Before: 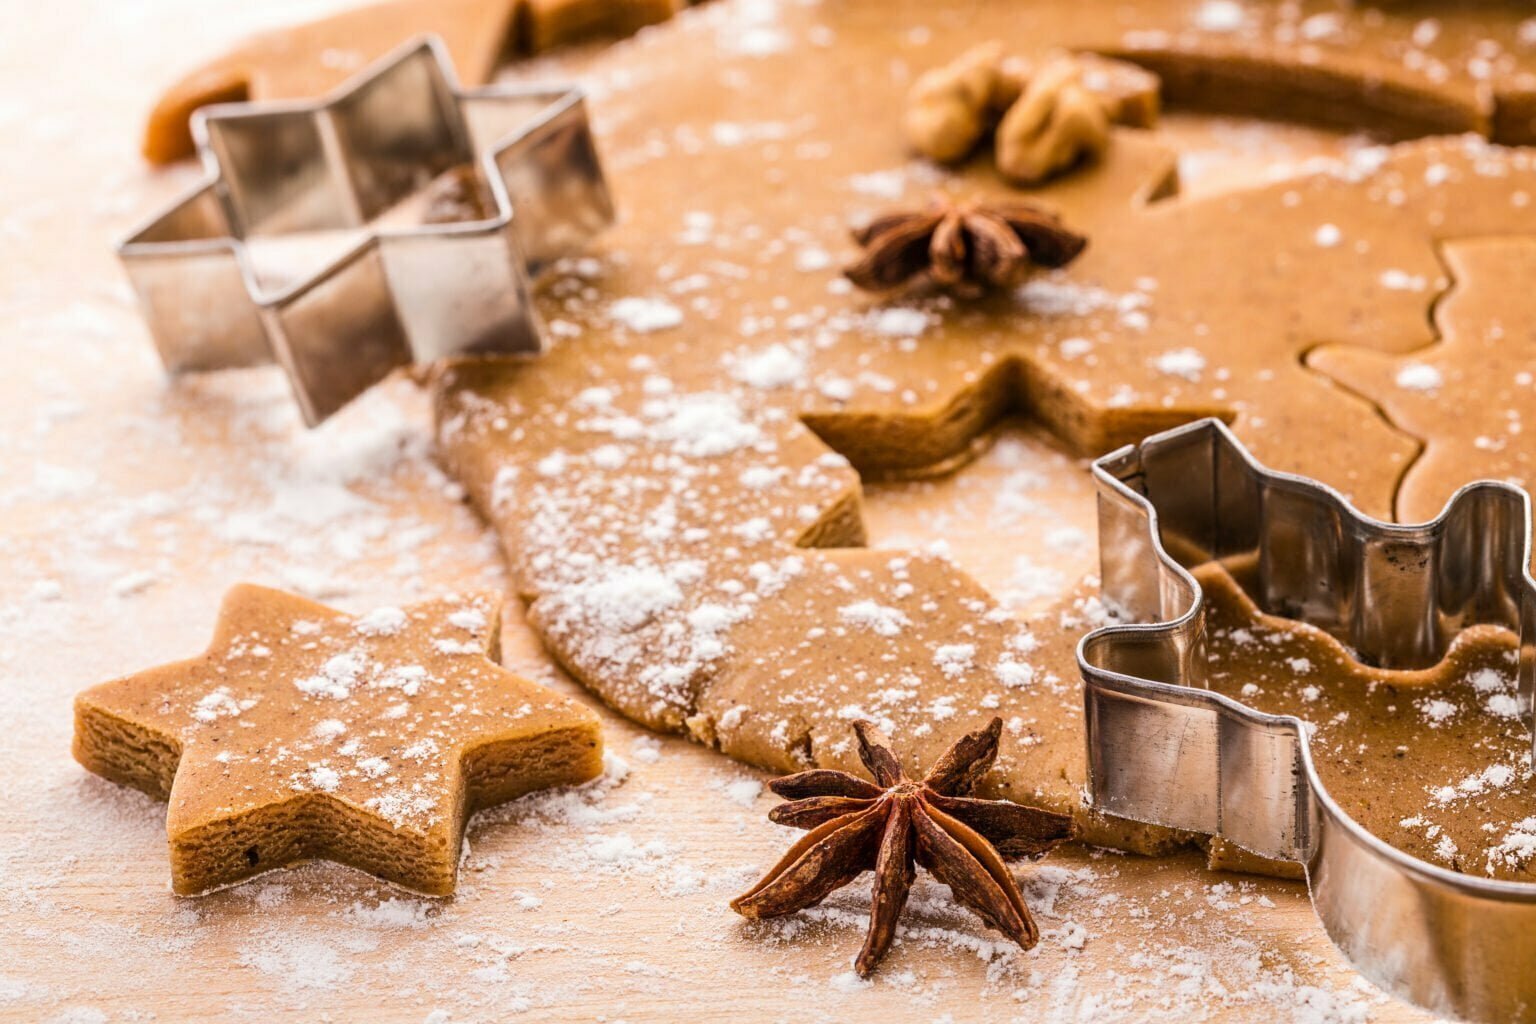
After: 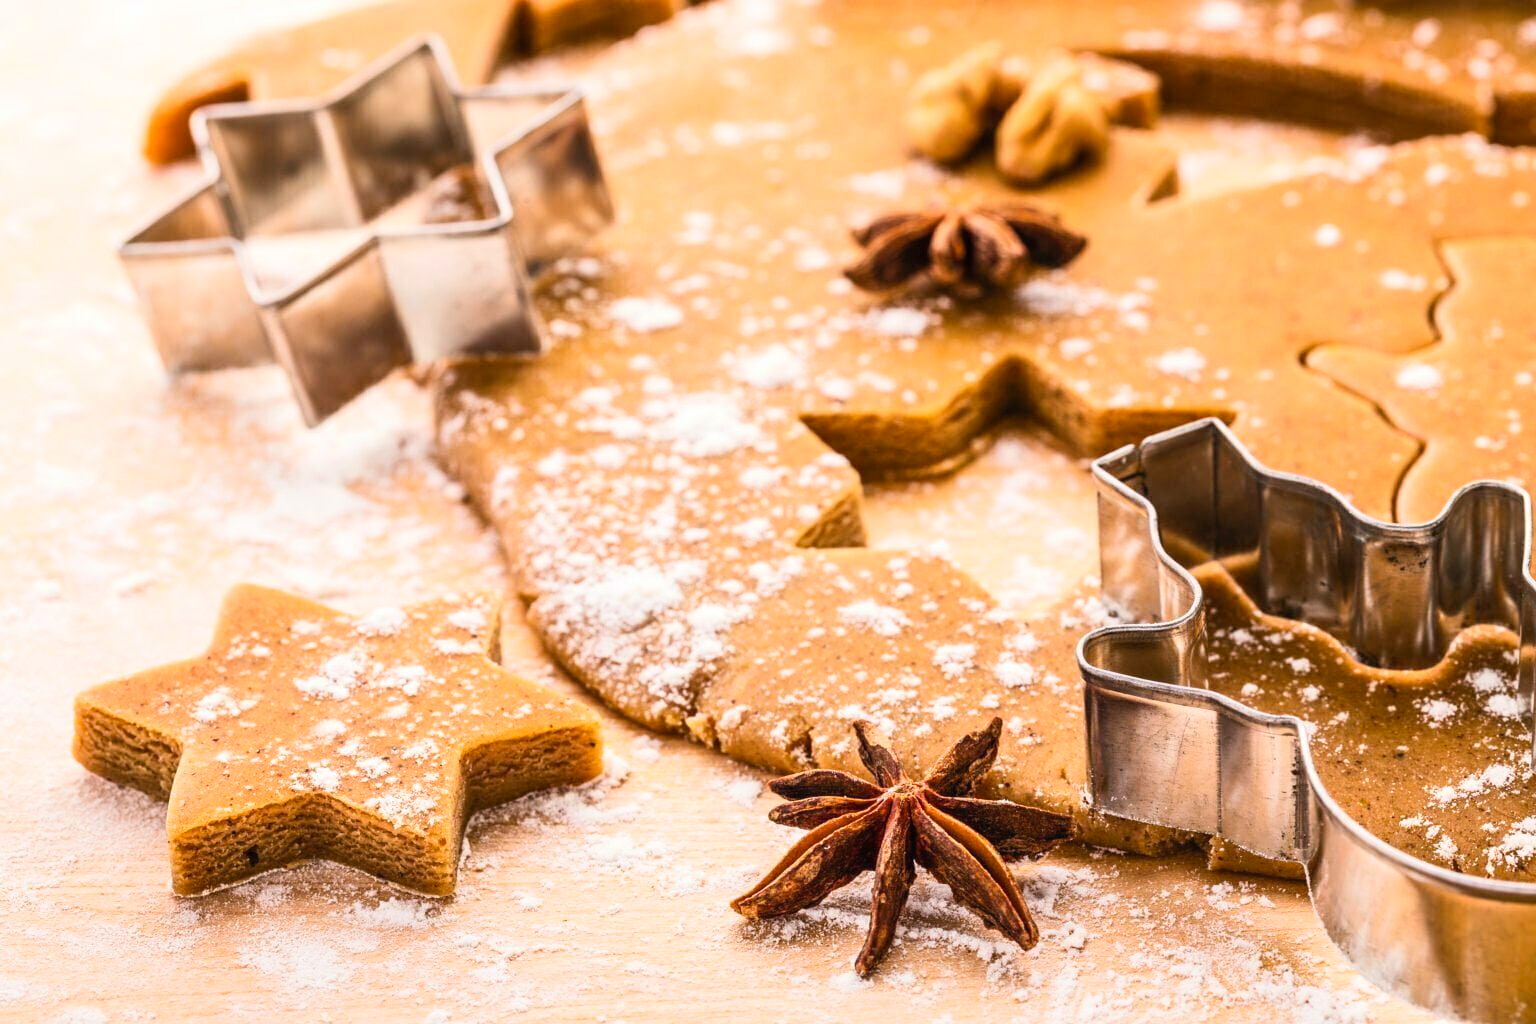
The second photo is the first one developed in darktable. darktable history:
contrast brightness saturation: contrast 0.196, brightness 0.167, saturation 0.22
shadows and highlights: shadows 4.09, highlights -19.1, soften with gaussian
